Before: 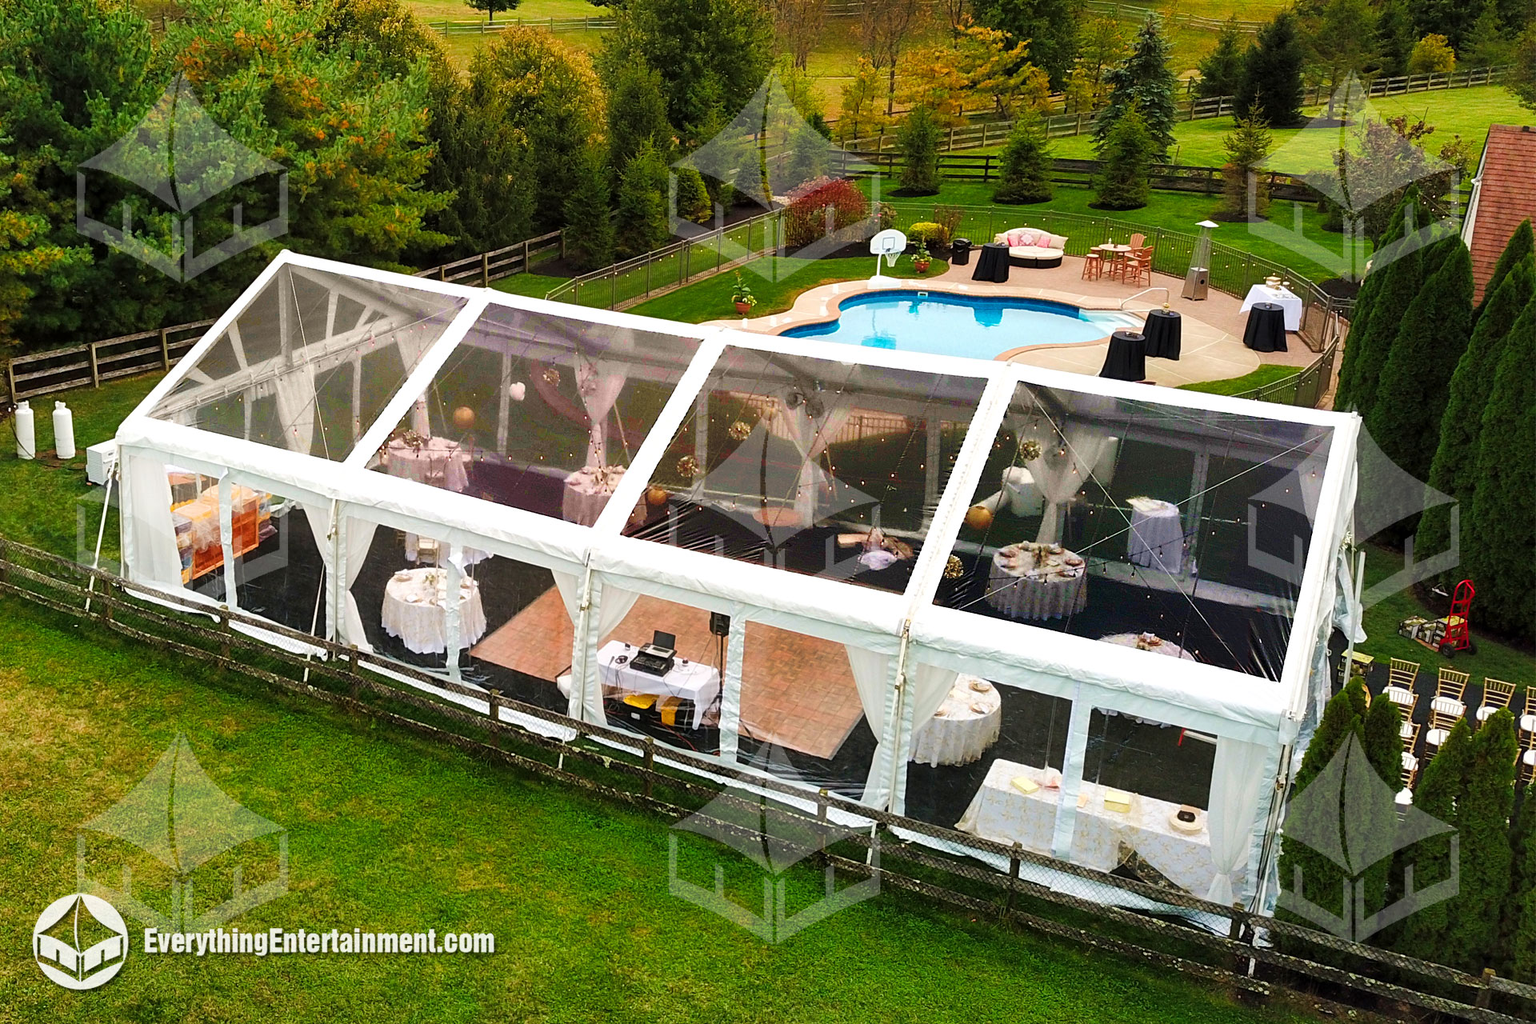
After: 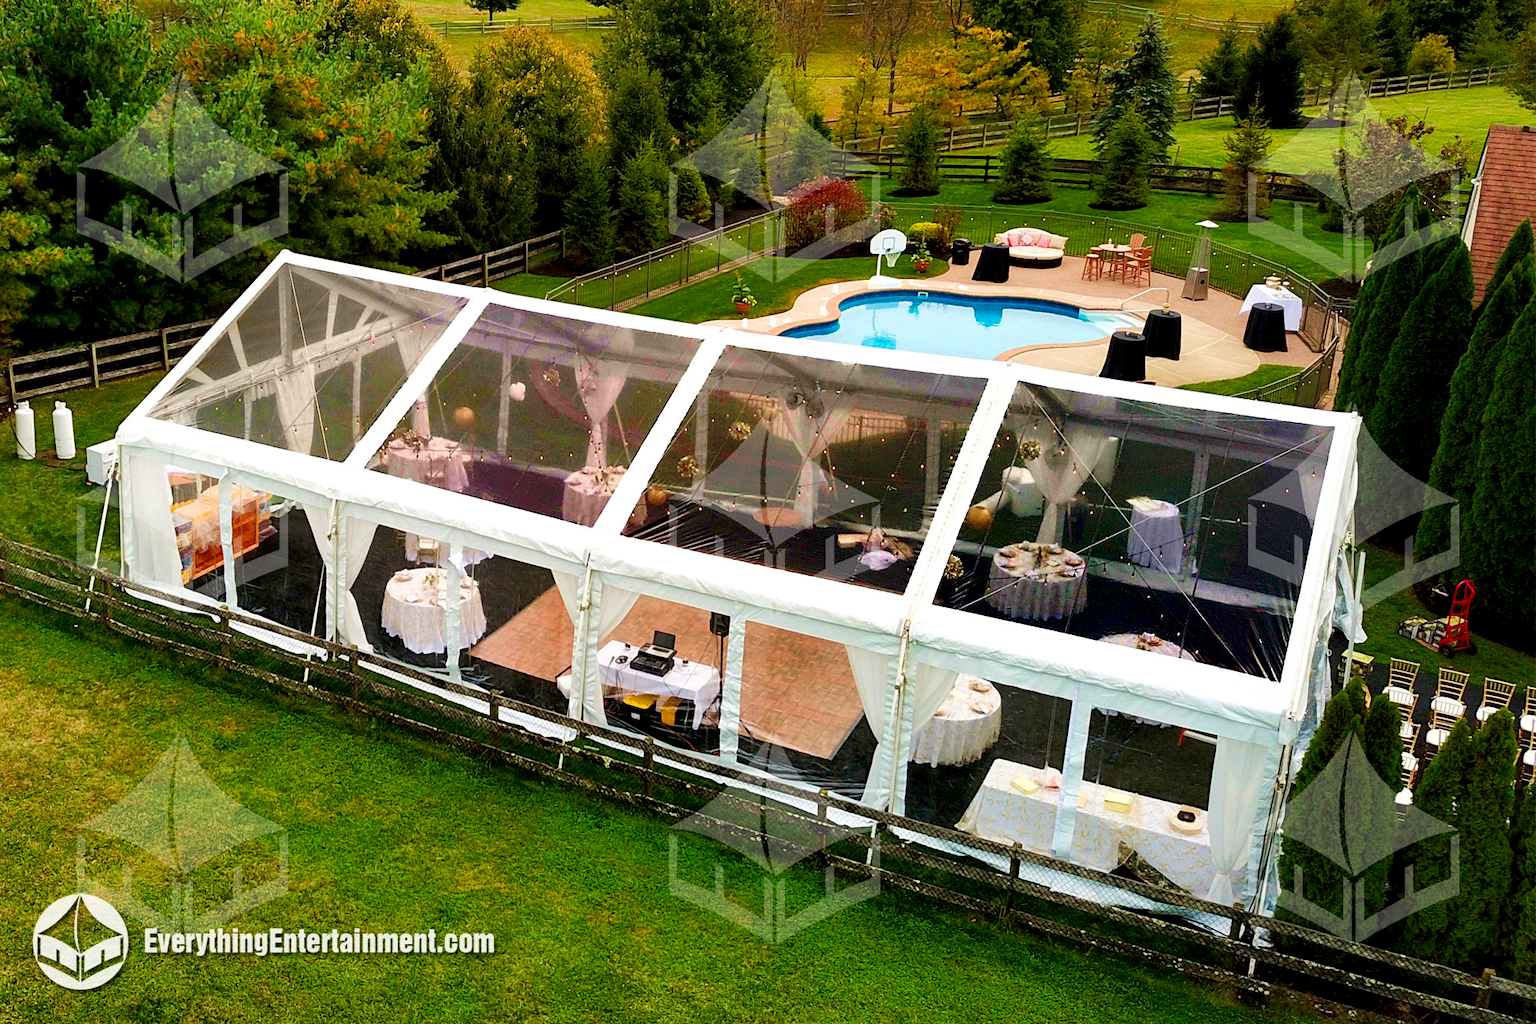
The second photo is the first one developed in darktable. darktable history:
exposure: black level correction 0.009, compensate highlight preservation false
velvia: on, module defaults
